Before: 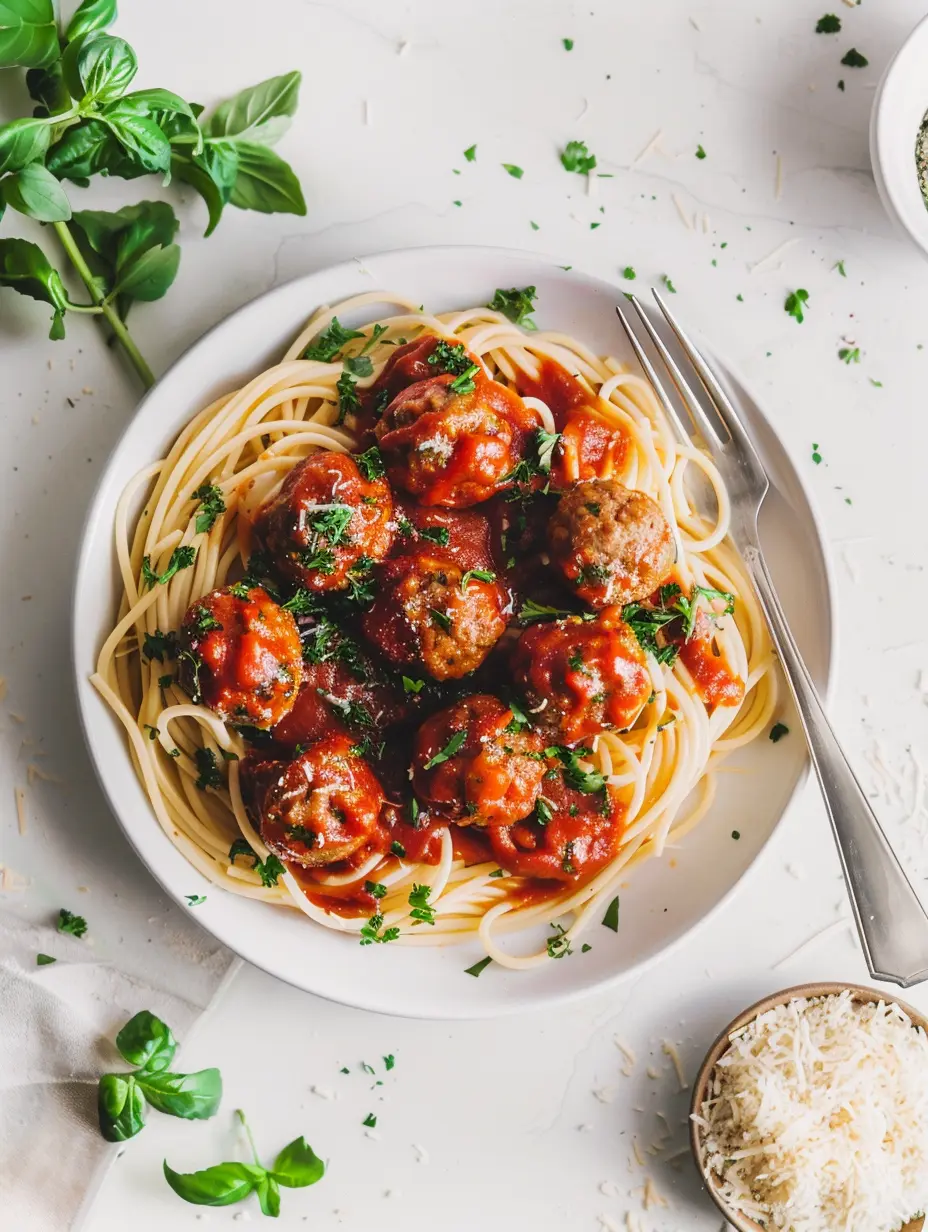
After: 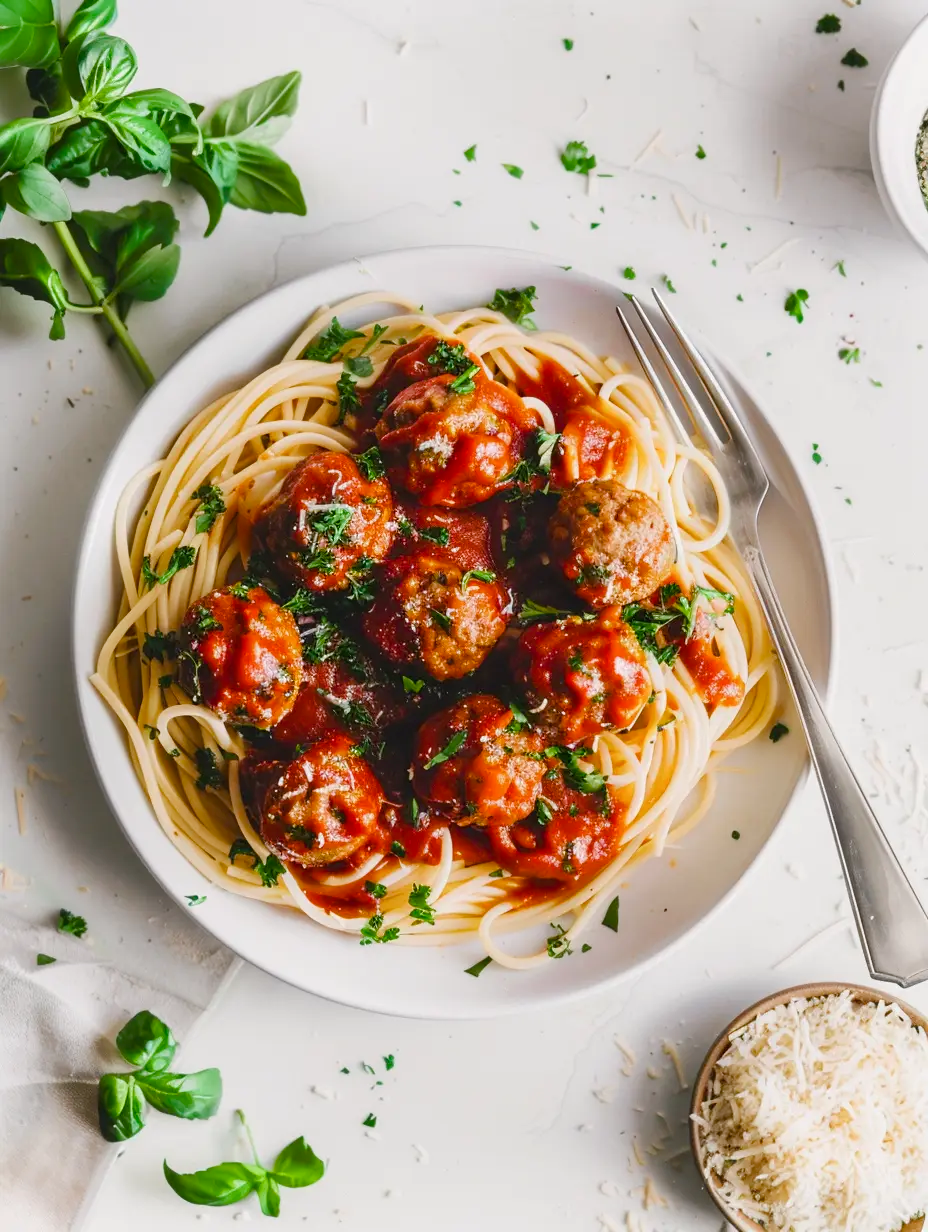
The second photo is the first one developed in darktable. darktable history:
color balance rgb: shadows lift › chroma 0.699%, shadows lift › hue 111.68°, perceptual saturation grading › global saturation 9.007%, perceptual saturation grading › highlights -13.313%, perceptual saturation grading › mid-tones 14.648%, perceptual saturation grading › shadows 22.145%
